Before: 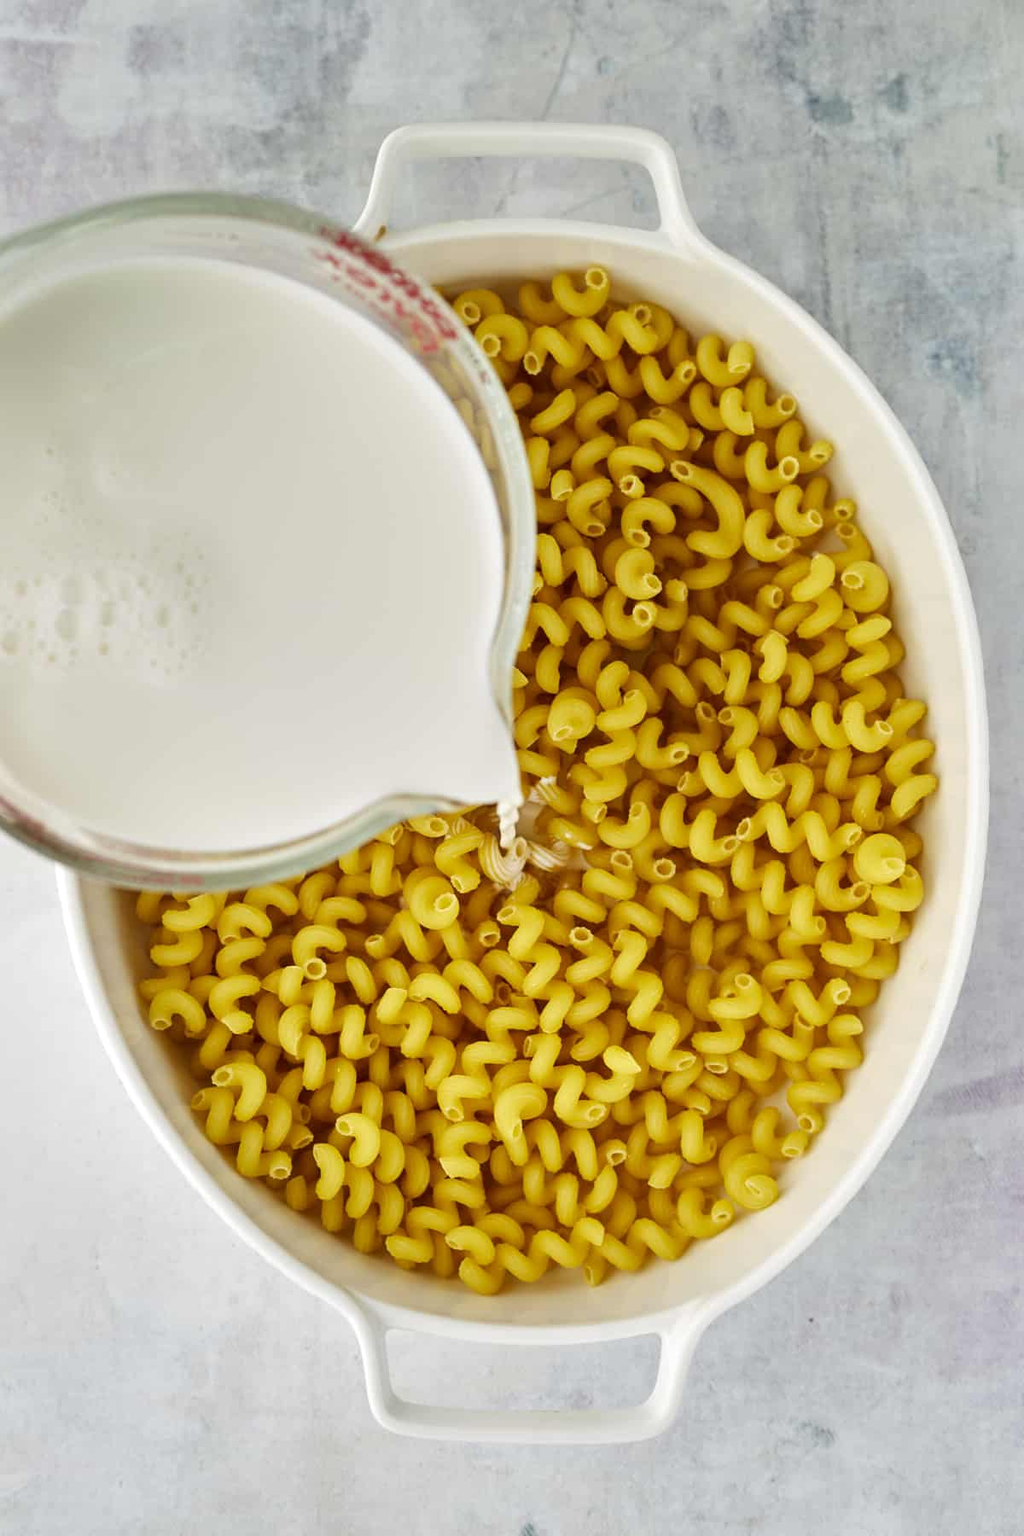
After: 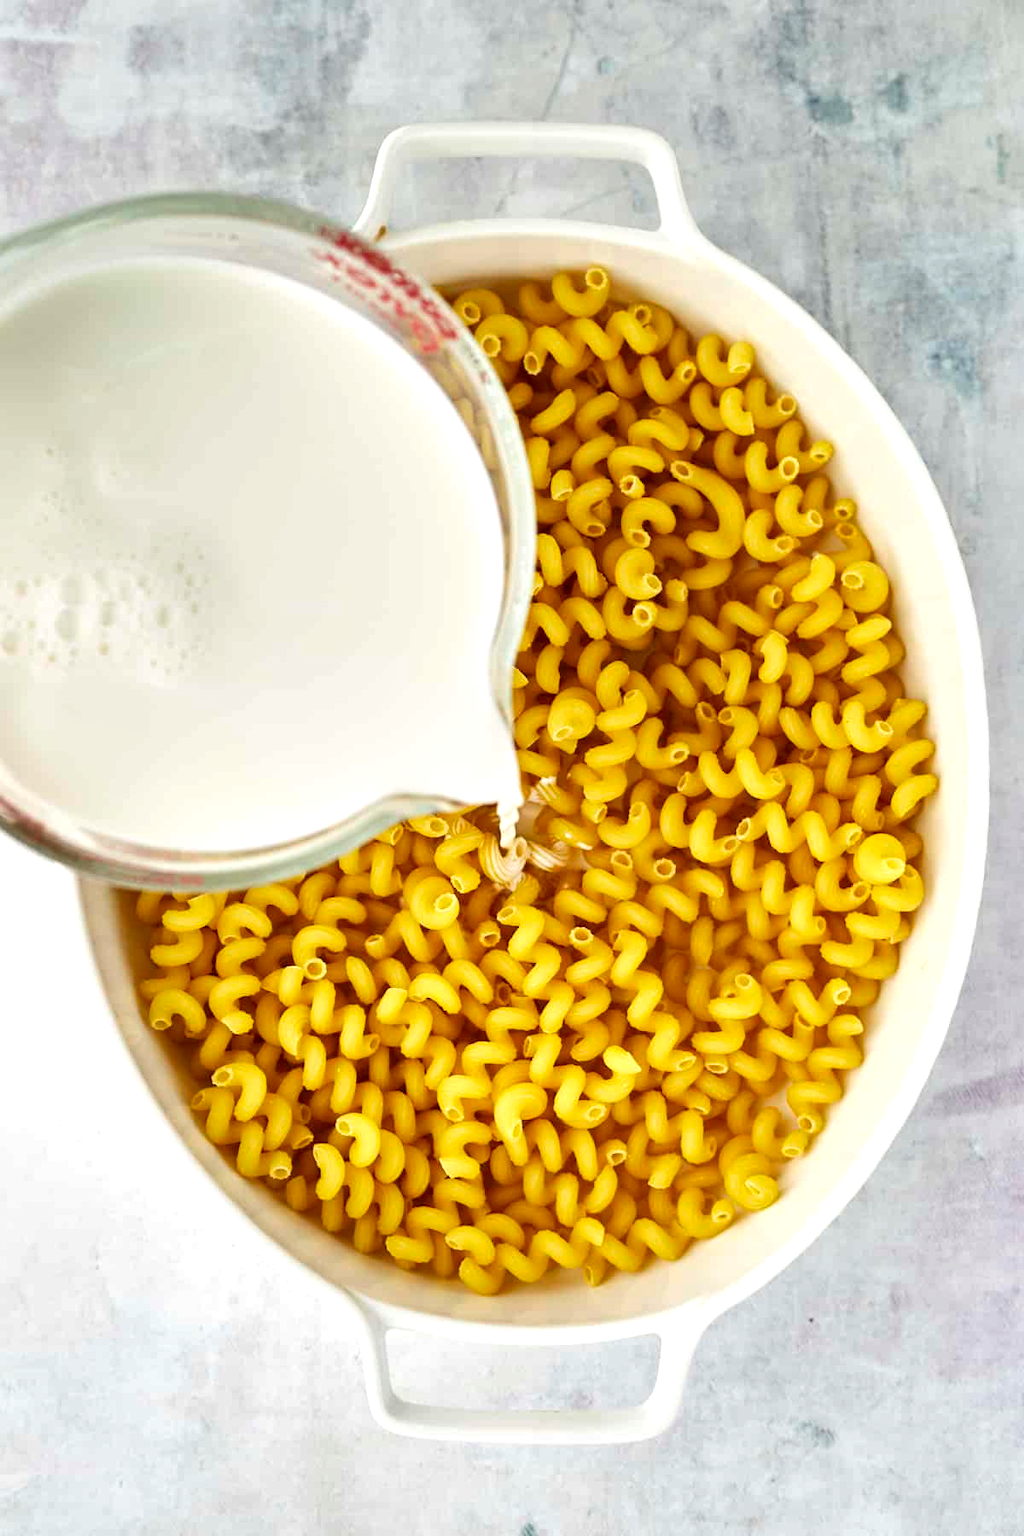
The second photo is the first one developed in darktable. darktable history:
tone equalizer: -8 EV -0.393 EV, -7 EV -0.403 EV, -6 EV -0.34 EV, -5 EV -0.231 EV, -3 EV 0.221 EV, -2 EV 0.342 EV, -1 EV 0.367 EV, +0 EV 0.44 EV
shadows and highlights: shadows 37.18, highlights -27.09, highlights color adjustment 55.85%, soften with gaussian
